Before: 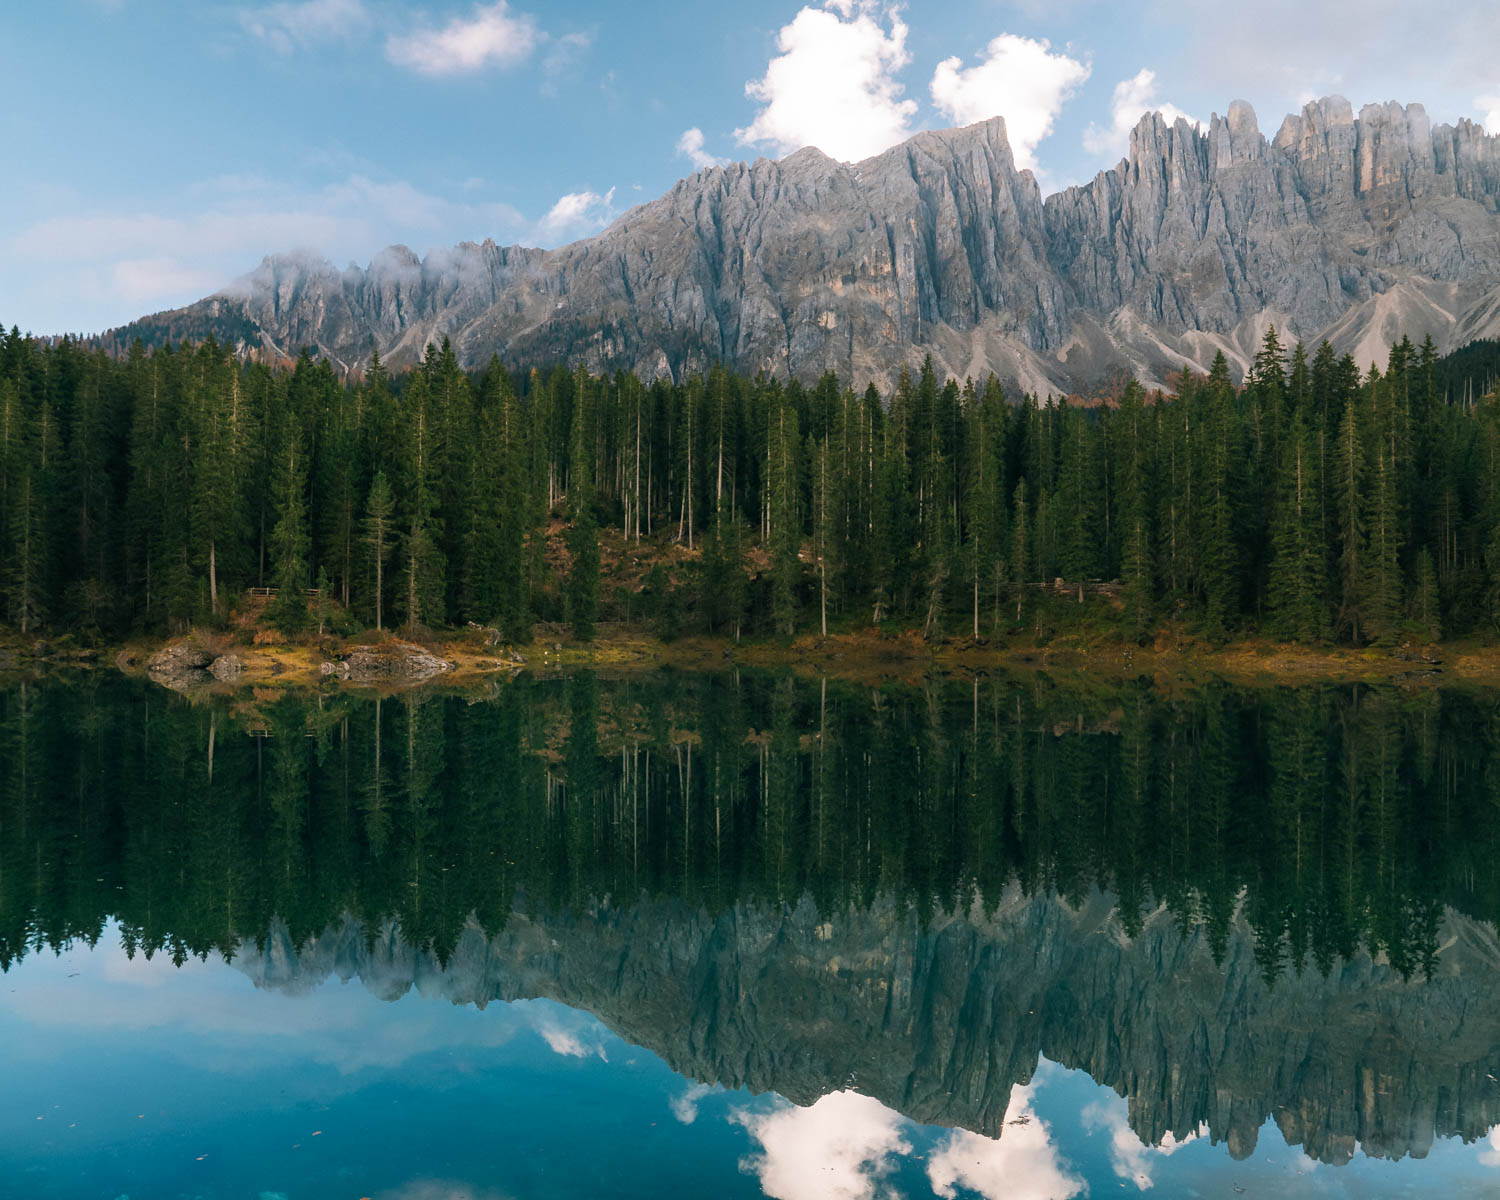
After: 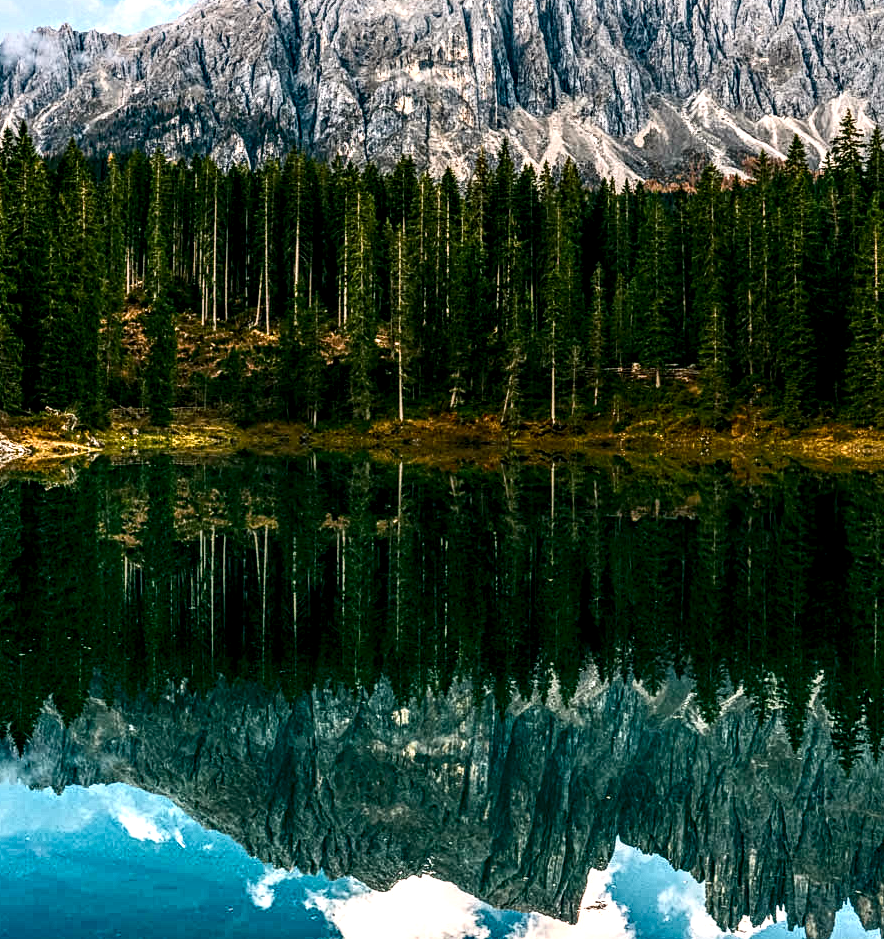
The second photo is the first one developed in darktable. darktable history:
contrast equalizer: octaves 7, y [[0.5, 0.5, 0.5, 0.539, 0.64, 0.611], [0.5 ×6], [0.5 ×6], [0 ×6], [0 ×6]]
contrast brightness saturation: contrast 0.292
tone equalizer: edges refinement/feathering 500, mask exposure compensation -1.57 EV, preserve details no
local contrast: highlights 18%, detail 185%
crop and rotate: left 28.323%, top 17.998%, right 12.685%, bottom 3.725%
color balance rgb: highlights gain › chroma 1.092%, highlights gain › hue 60.02°, perceptual saturation grading › global saturation 20%, perceptual saturation grading › highlights -25.898%, perceptual saturation grading › shadows 50.488%, perceptual brilliance grading › global brilliance 12.698%
